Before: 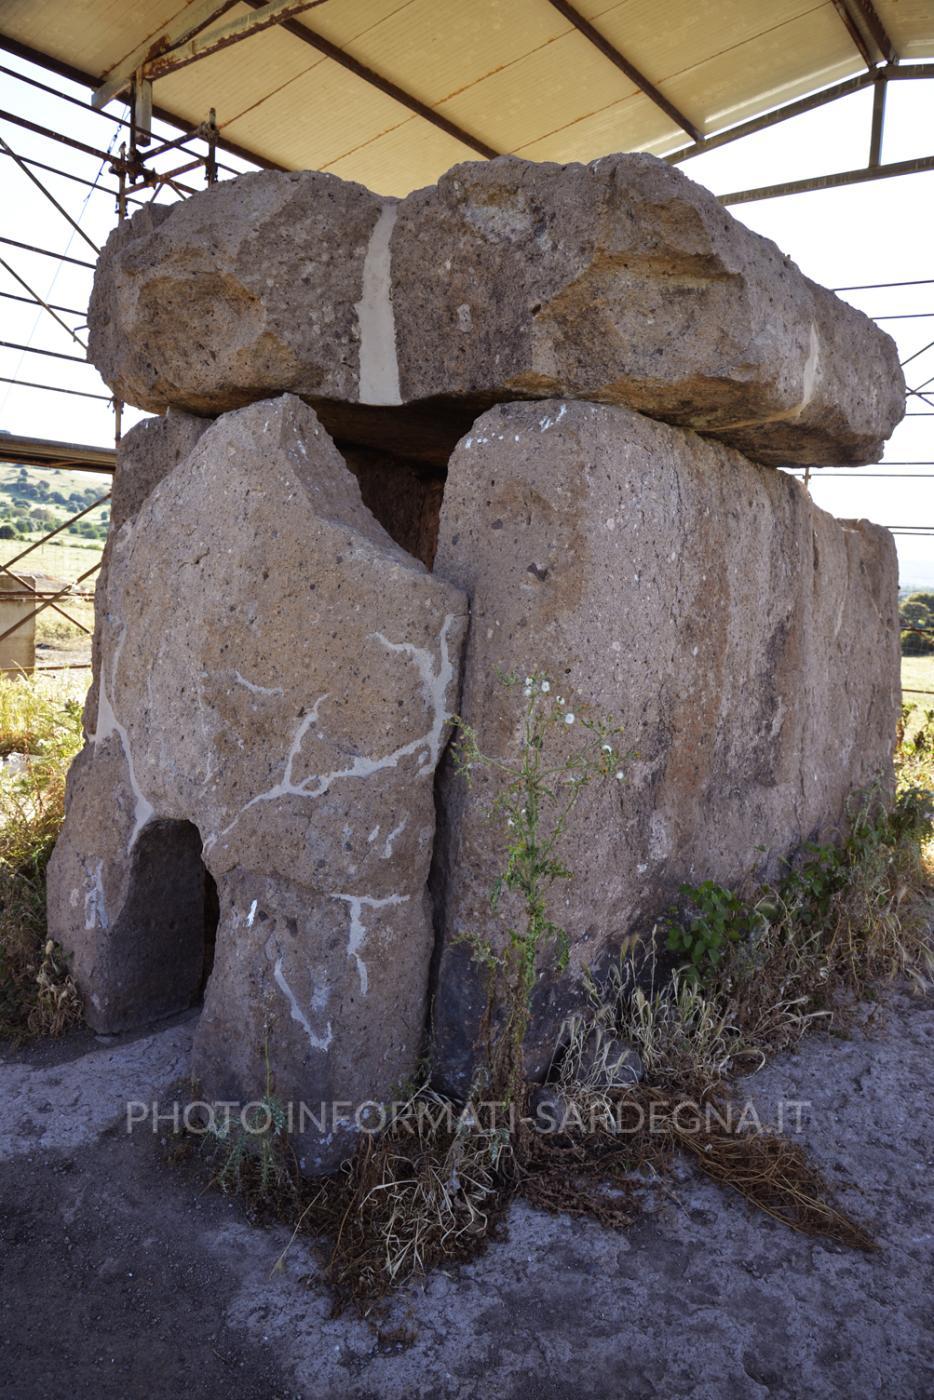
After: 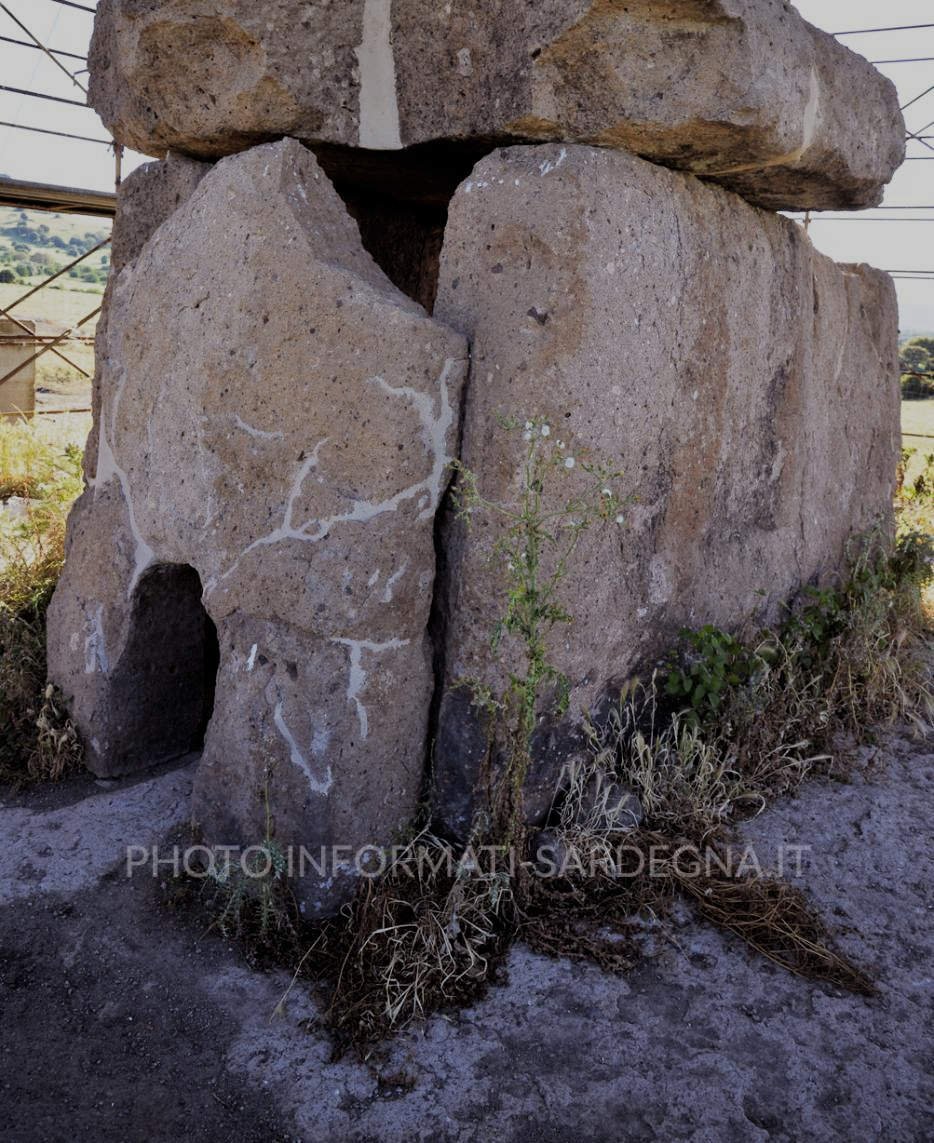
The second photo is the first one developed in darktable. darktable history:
filmic rgb: middle gray luminance 29.82%, black relative exposure -8.93 EV, white relative exposure 6.99 EV, threshold 3.03 EV, target black luminance 0%, hardness 2.93, latitude 2.04%, contrast 0.963, highlights saturation mix 4.71%, shadows ↔ highlights balance 12.69%, enable highlight reconstruction true
crop and rotate: top 18.353%
